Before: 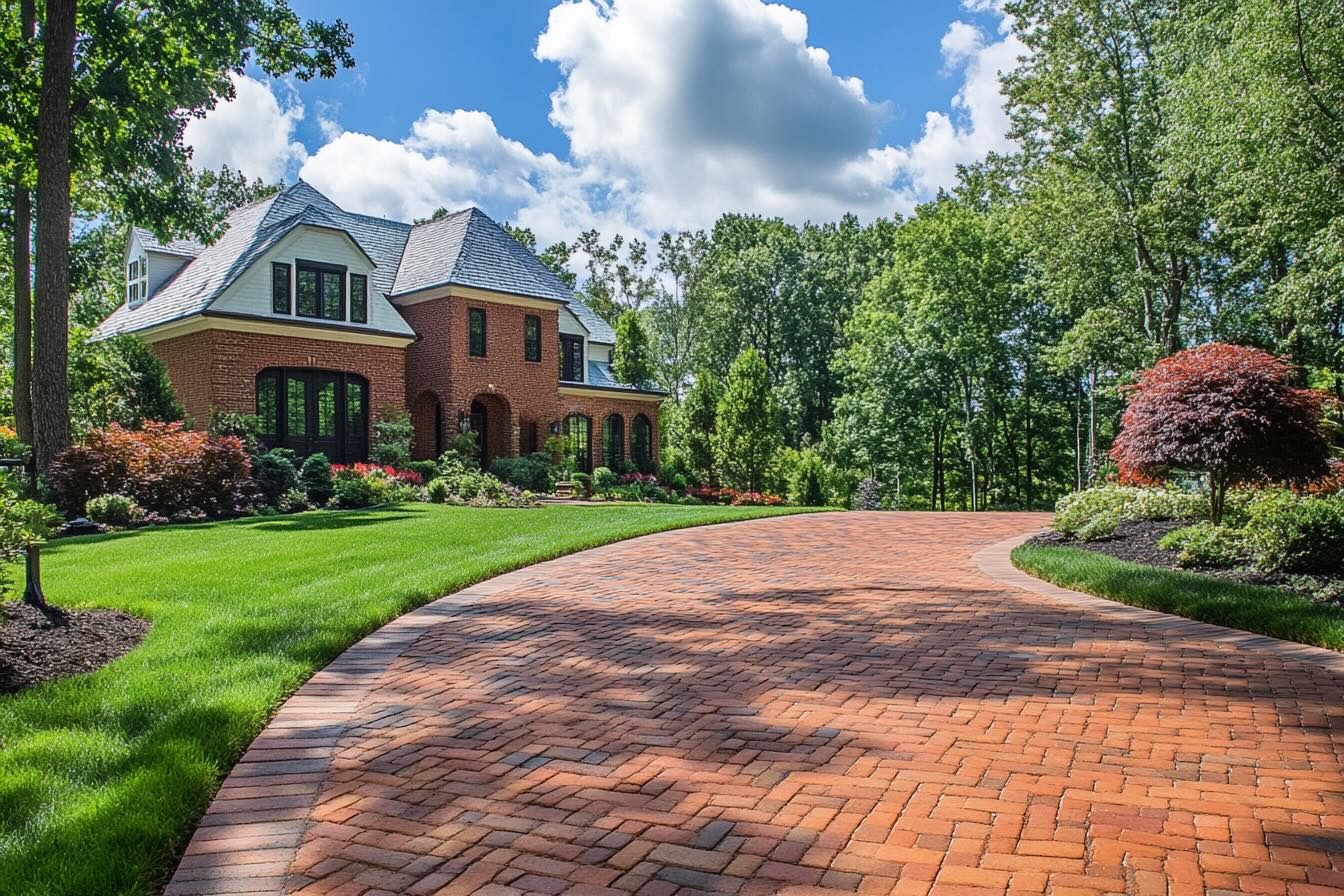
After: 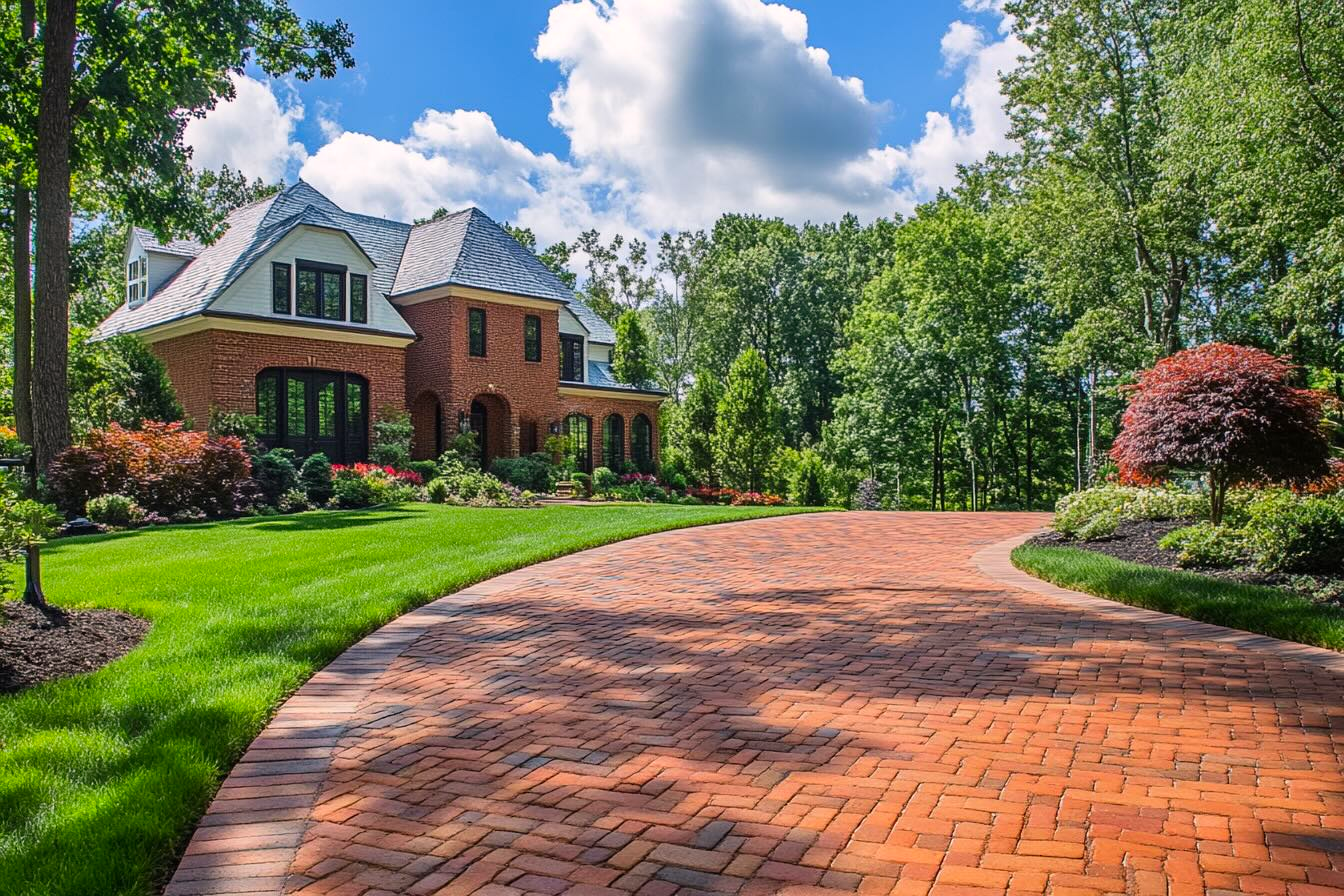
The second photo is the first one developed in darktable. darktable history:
color correction: highlights a* 3.28, highlights b* 1.8, saturation 1.18
